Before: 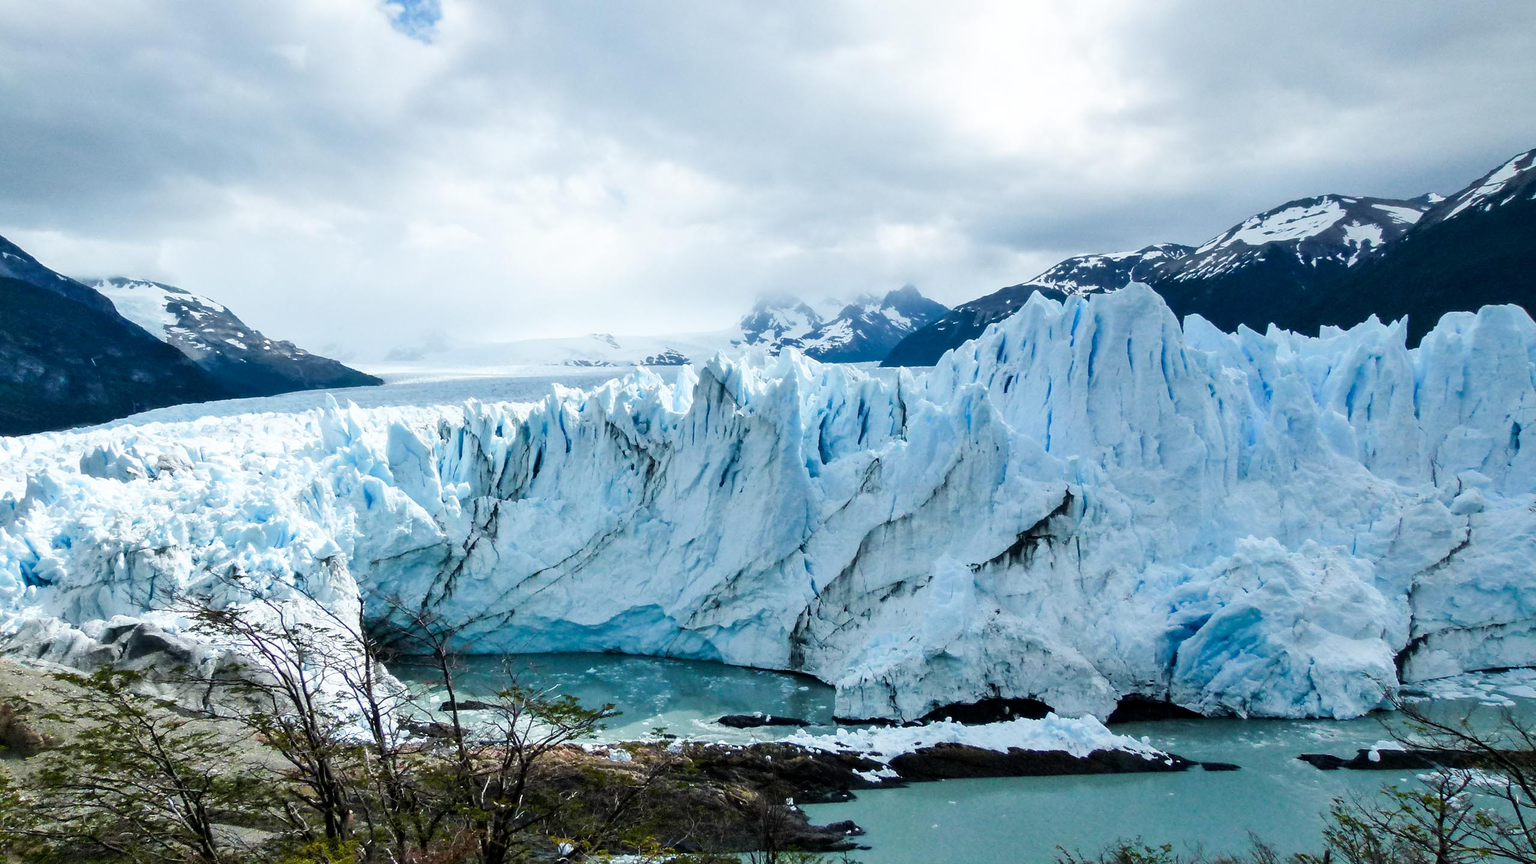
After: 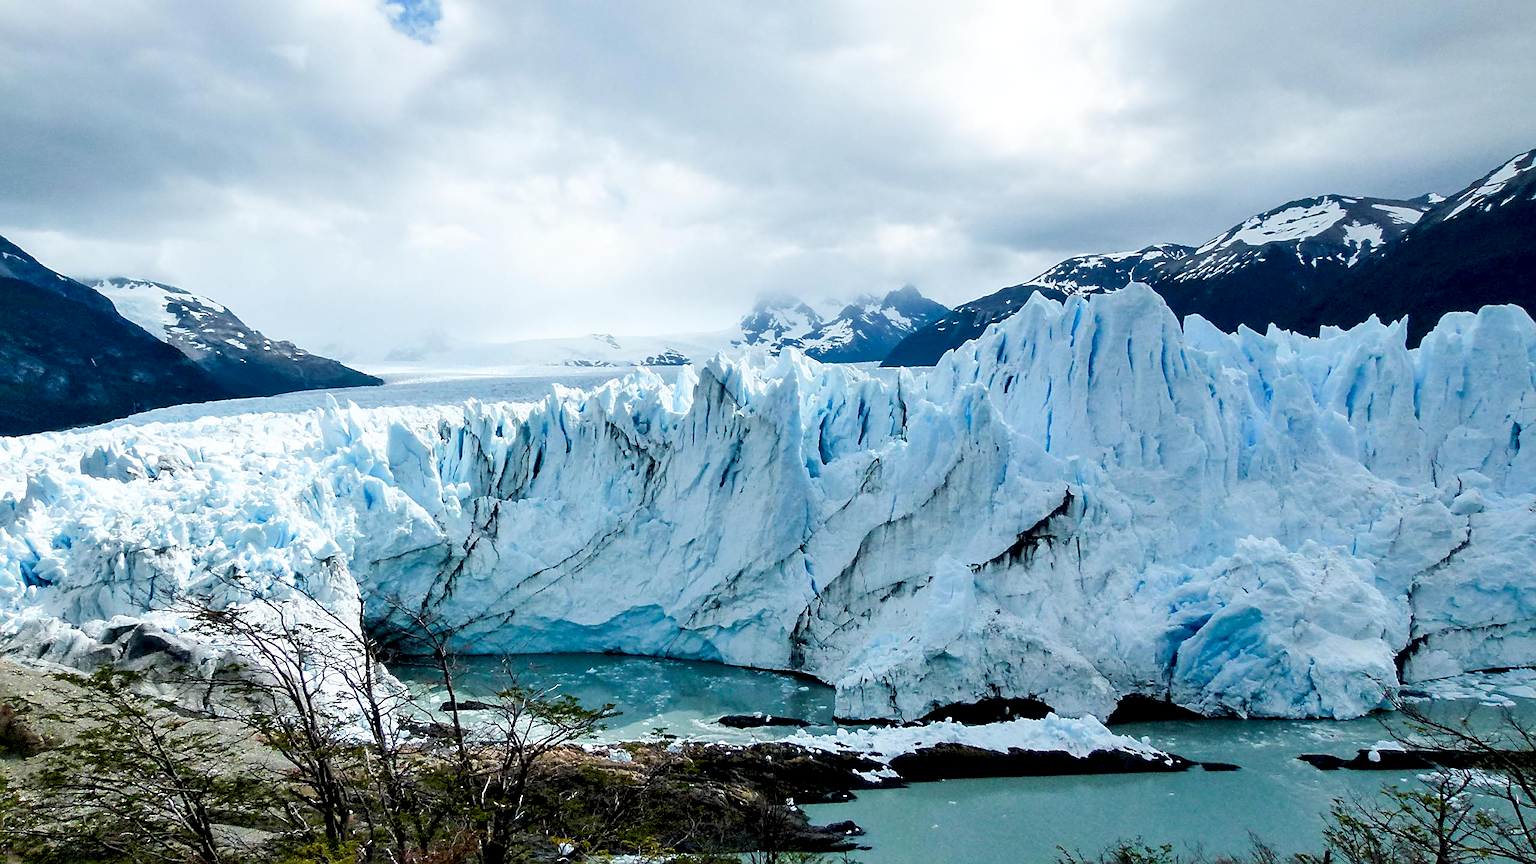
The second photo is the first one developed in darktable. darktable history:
sharpen: on, module defaults
exposure: black level correction 0.009, exposure 0.014 EV, compensate highlight preservation false
